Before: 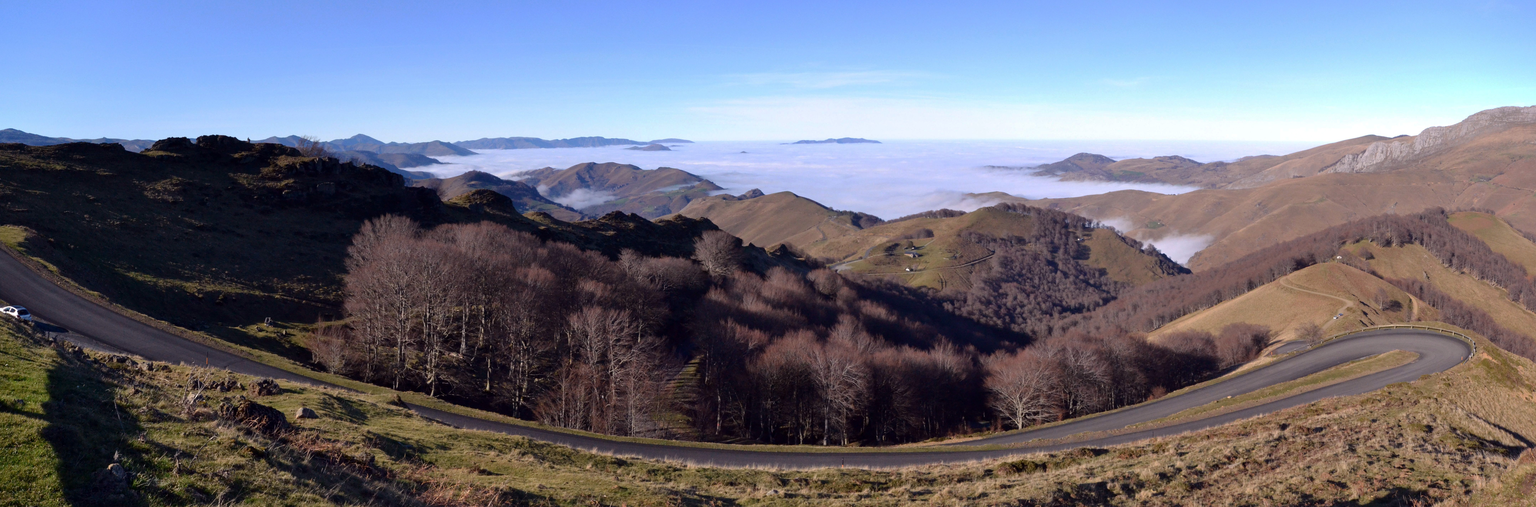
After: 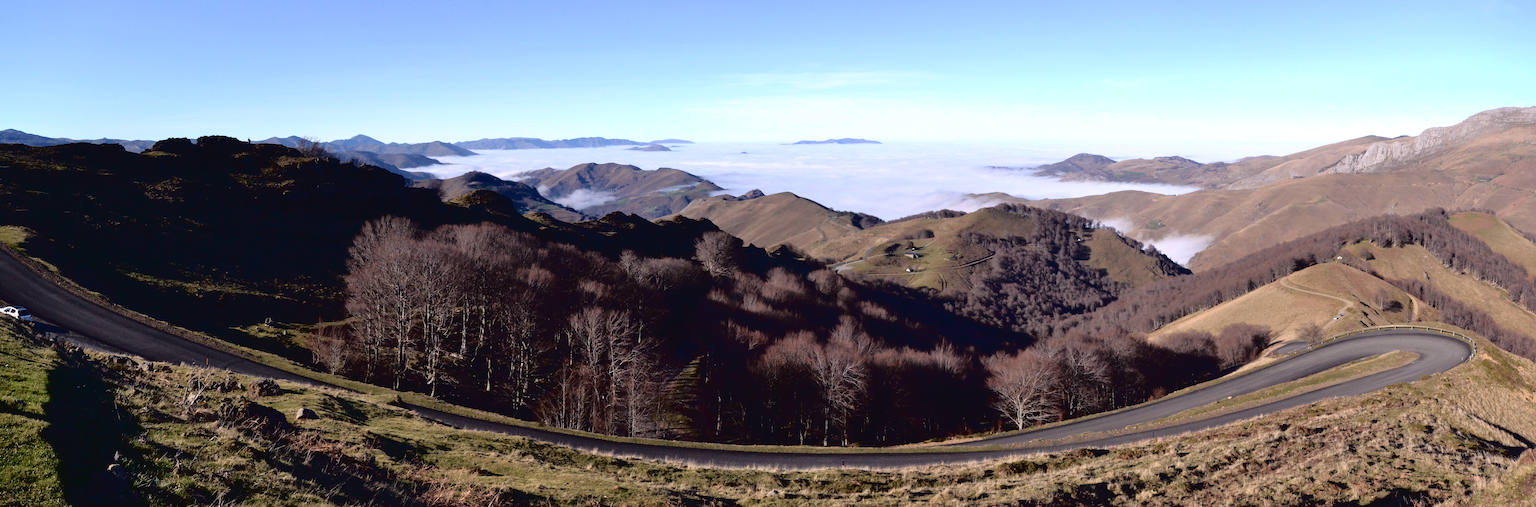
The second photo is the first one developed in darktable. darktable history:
tone curve: curves: ch0 [(0, 0) (0.003, 0.033) (0.011, 0.033) (0.025, 0.036) (0.044, 0.039) (0.069, 0.04) (0.1, 0.043) (0.136, 0.052) (0.177, 0.085) (0.224, 0.14) (0.277, 0.225) (0.335, 0.333) (0.399, 0.419) (0.468, 0.51) (0.543, 0.603) (0.623, 0.713) (0.709, 0.808) (0.801, 0.901) (0.898, 0.98) (1, 1)], color space Lab, independent channels, preserve colors none
